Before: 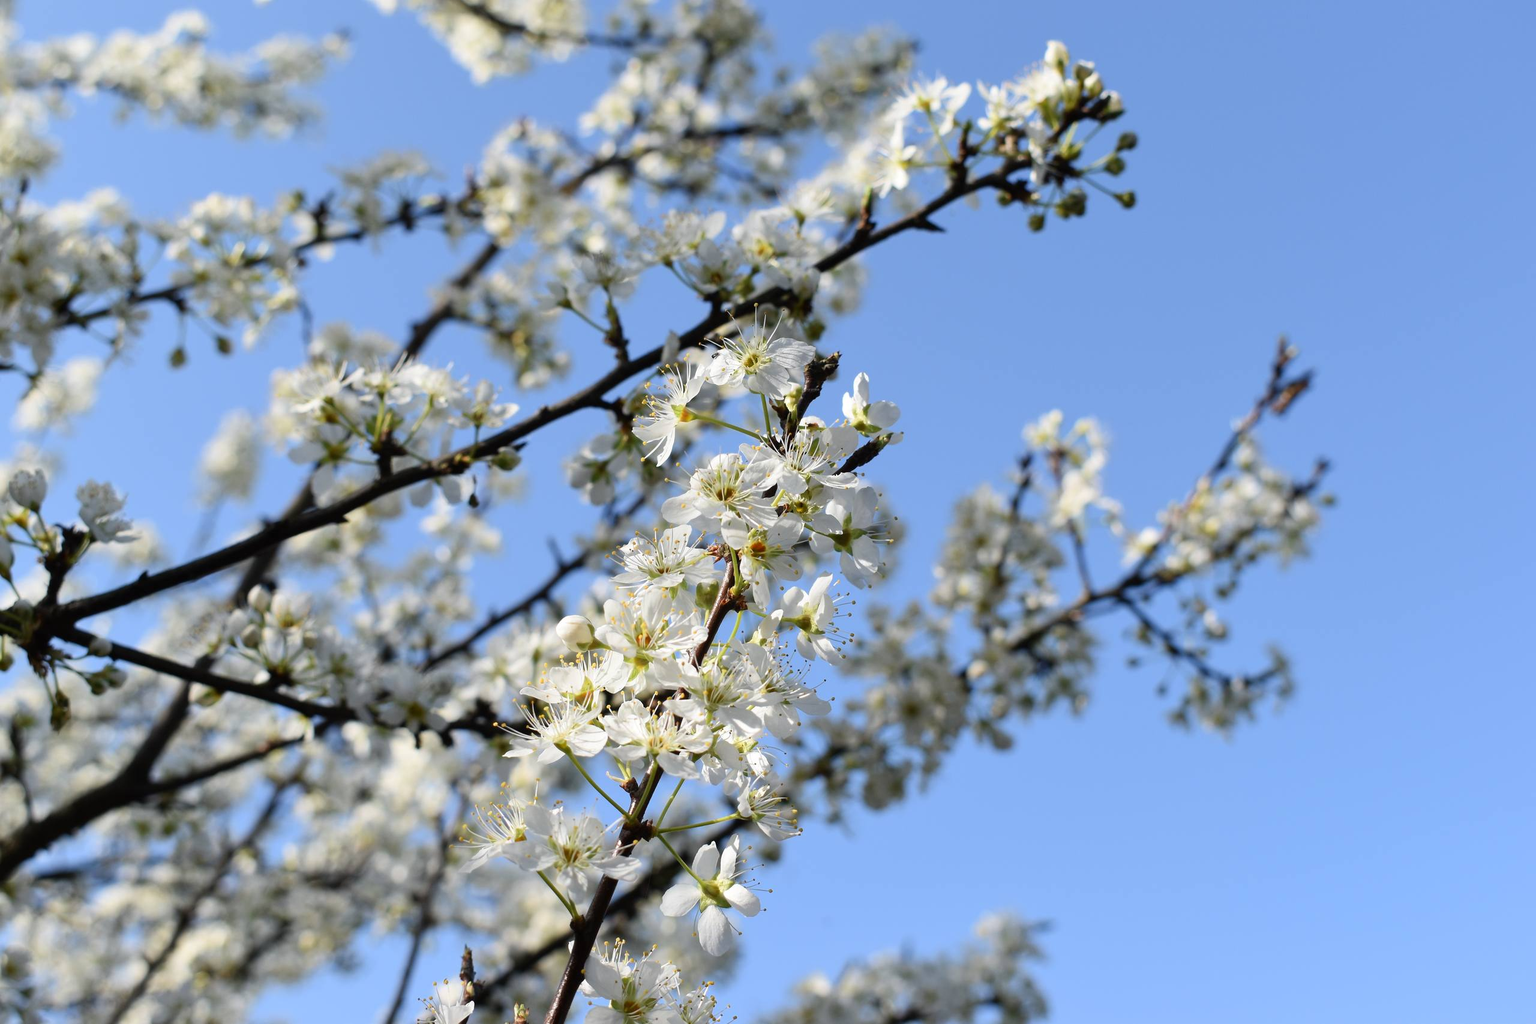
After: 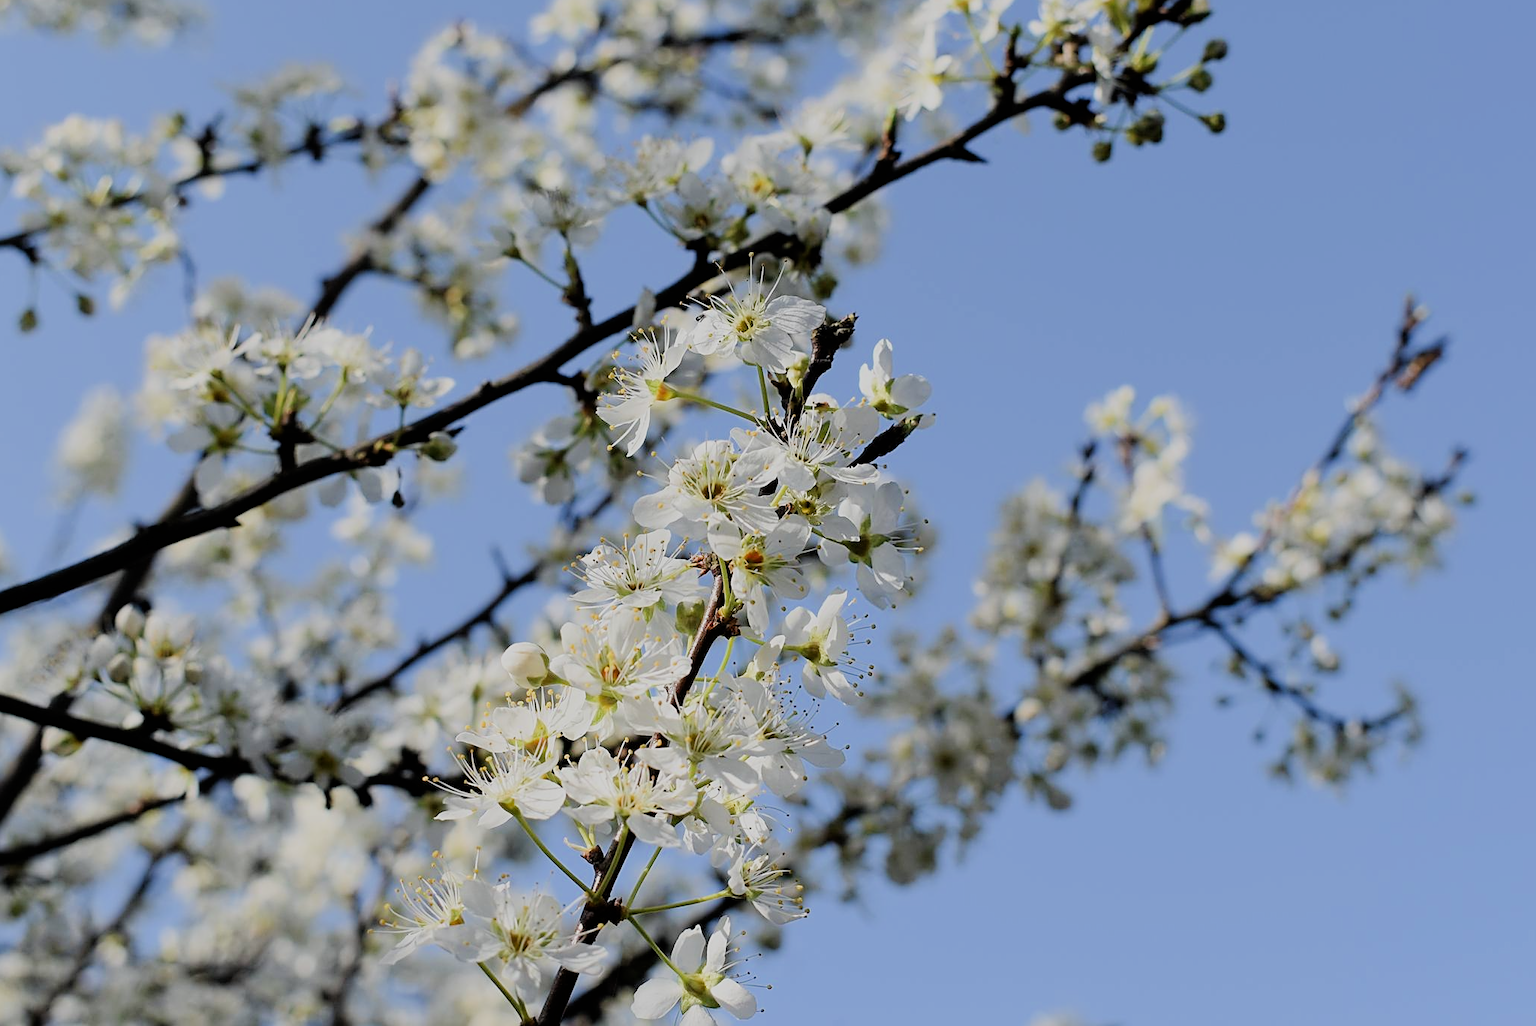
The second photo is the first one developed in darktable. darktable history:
sharpen: amount 0.545
filmic rgb: black relative exposure -7.17 EV, white relative exposure 5.38 EV, hardness 3.02
crop and rotate: left 10.139%, top 9.928%, right 9.894%, bottom 9.867%
